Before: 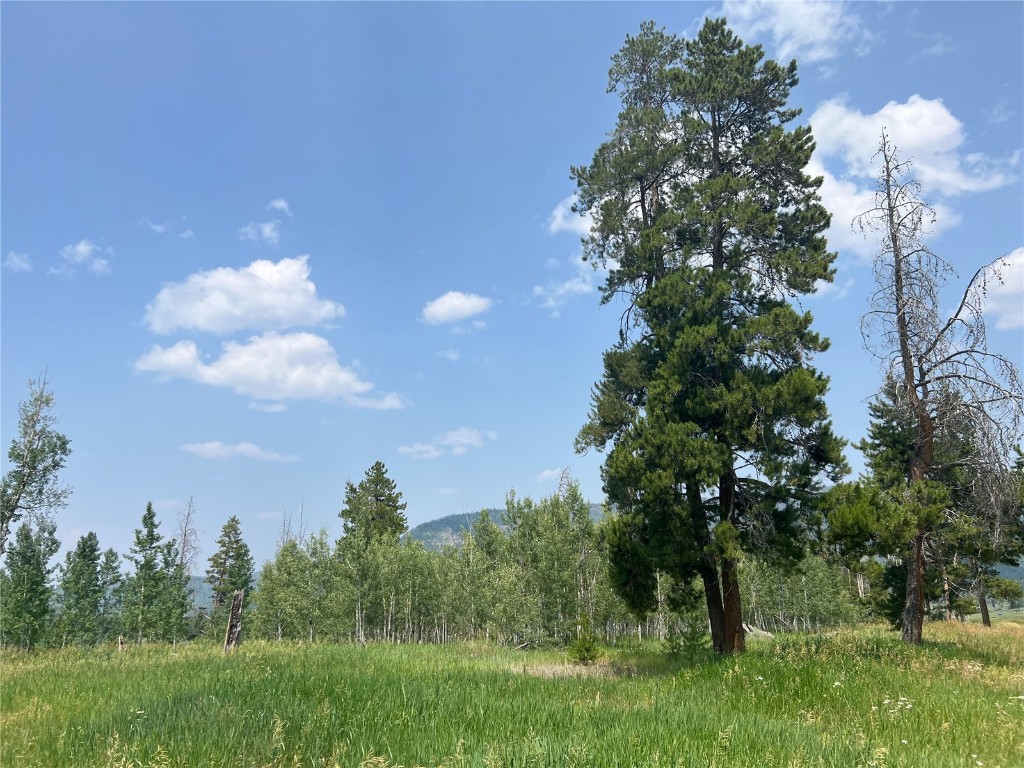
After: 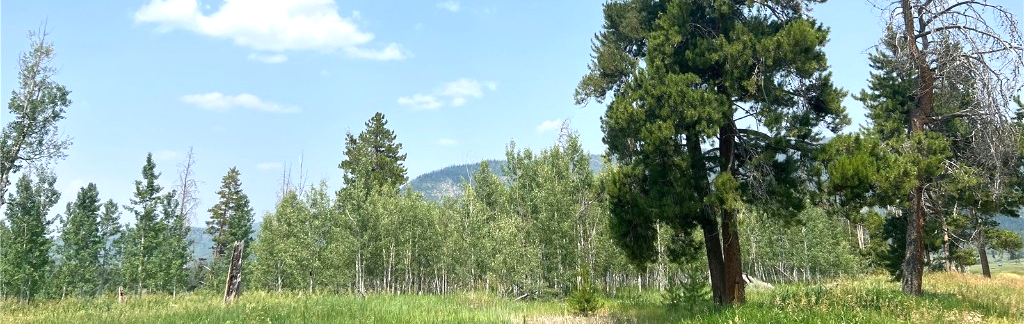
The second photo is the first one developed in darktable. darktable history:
crop: top 45.551%, bottom 12.262%
exposure: exposure 0.564 EV, compensate highlight preservation false
